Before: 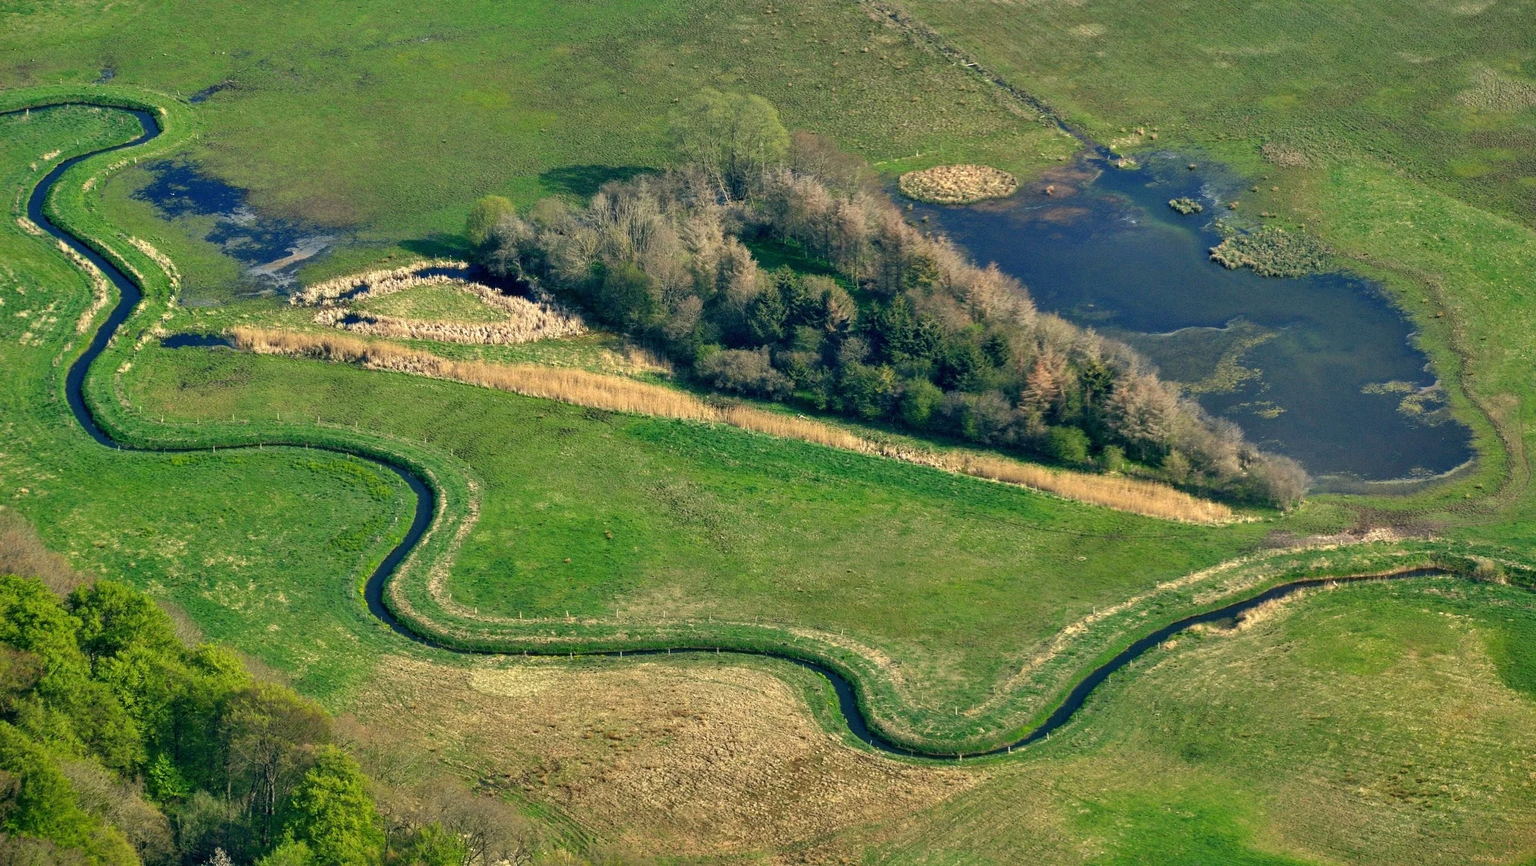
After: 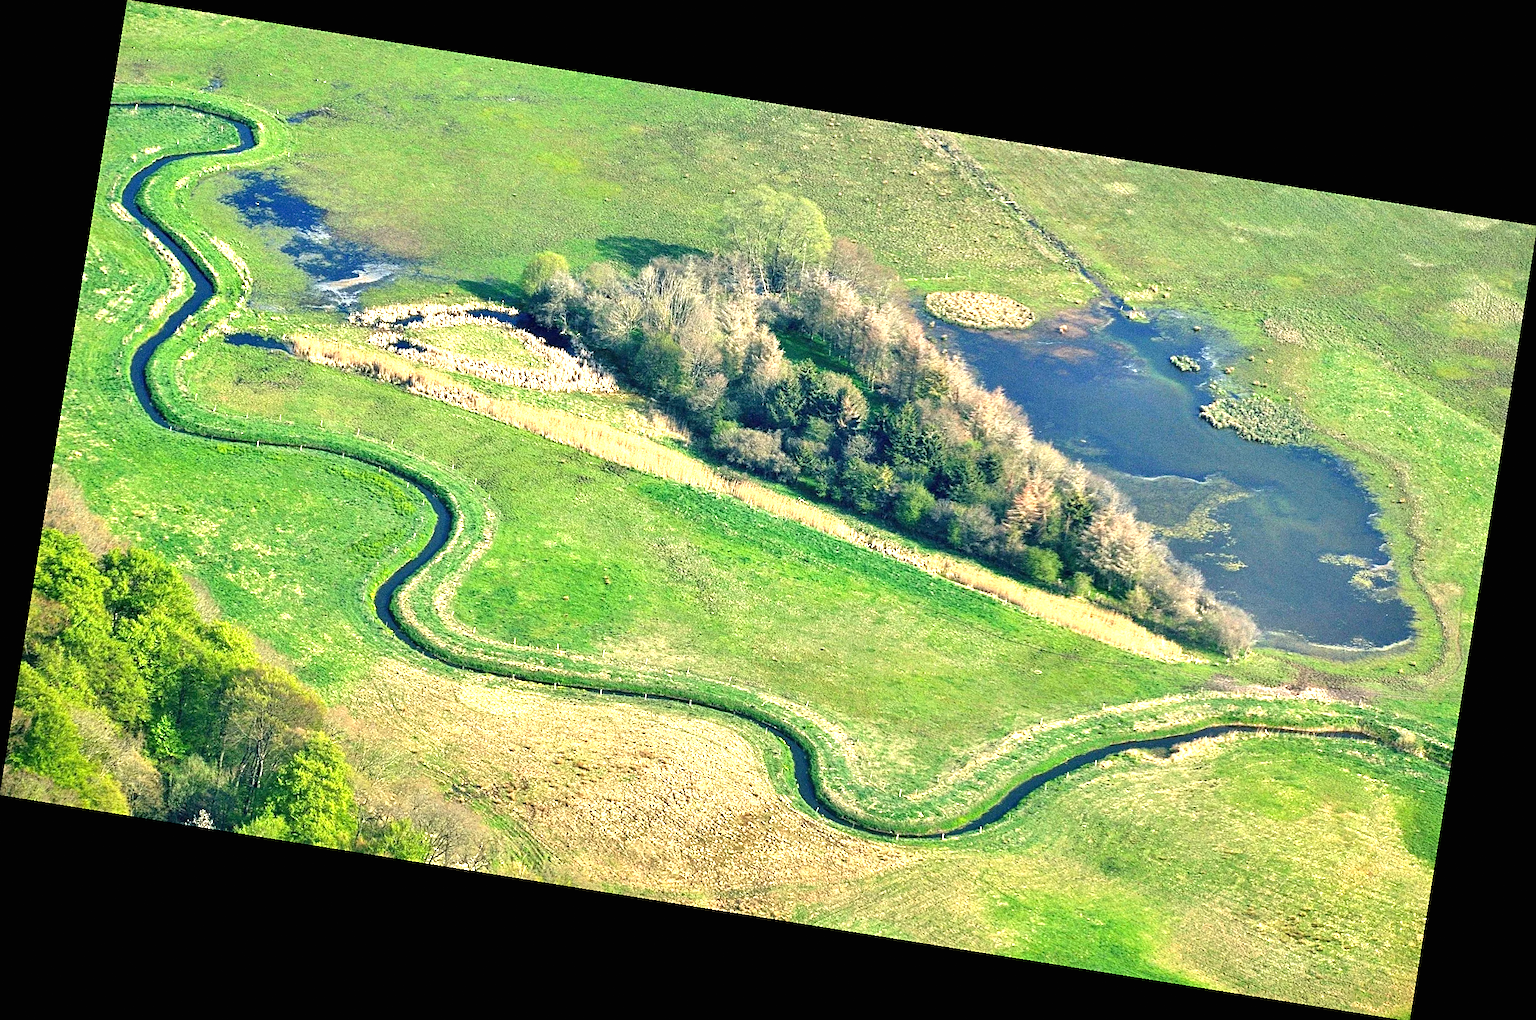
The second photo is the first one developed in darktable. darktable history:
grain: coarseness 0.09 ISO
sharpen: on, module defaults
exposure: black level correction 0, exposure 1.45 EV, compensate exposure bias true, compensate highlight preservation false
rotate and perspective: rotation 9.12°, automatic cropping off
